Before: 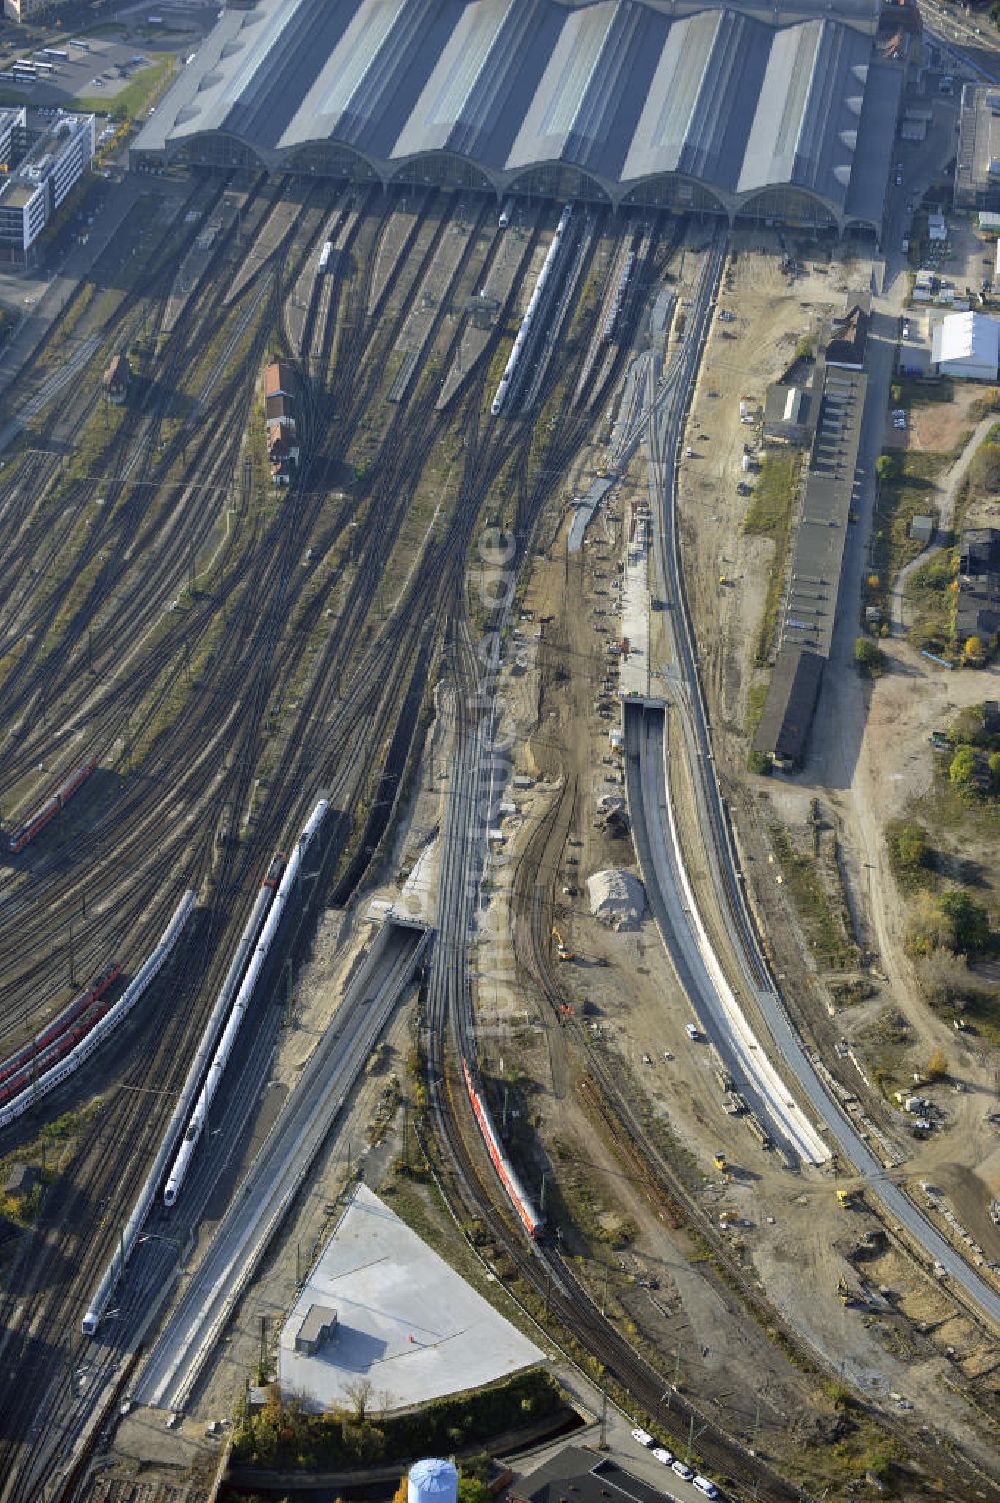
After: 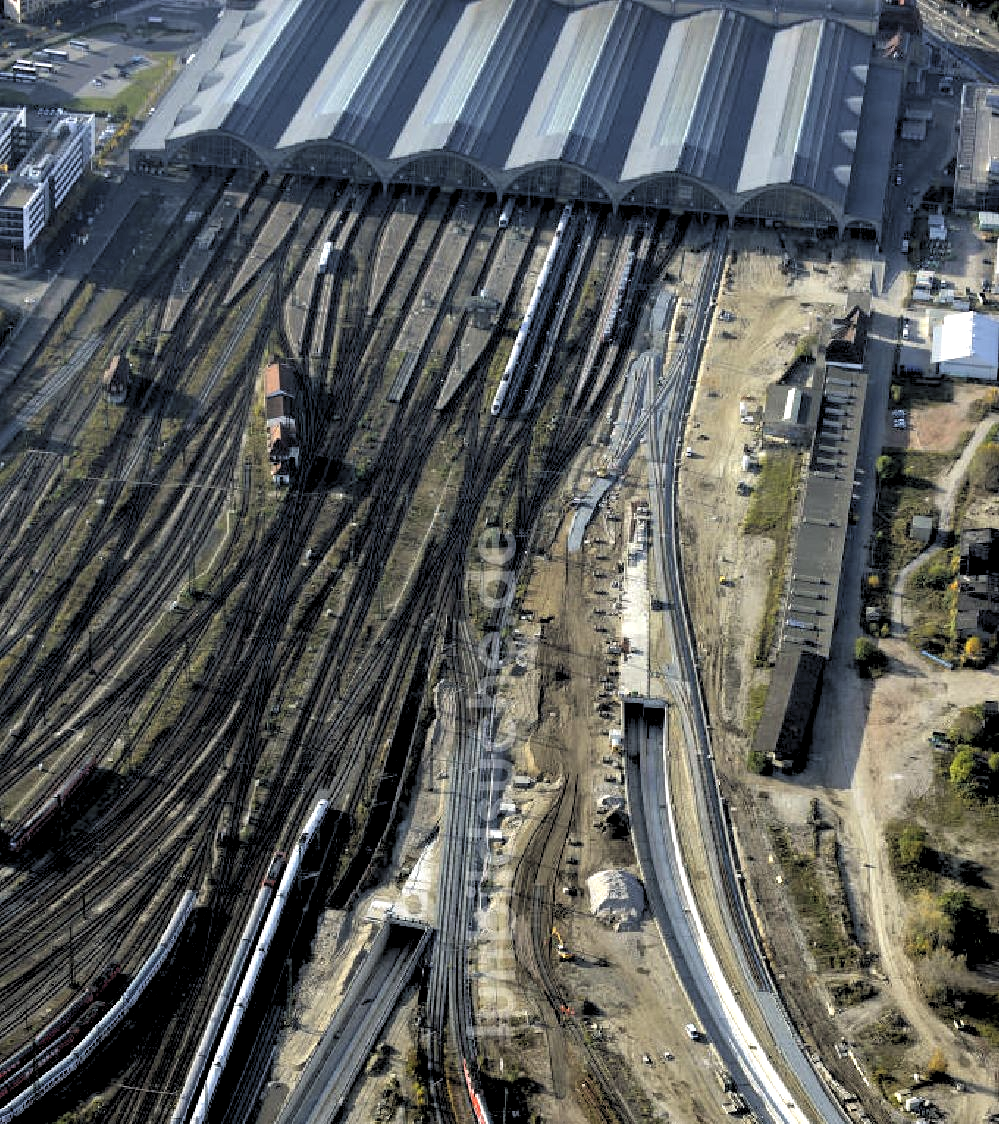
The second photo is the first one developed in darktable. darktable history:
crop: bottom 24.967%
levels: levels [0.052, 0.496, 0.908]
rgb levels: levels [[0.029, 0.461, 0.922], [0, 0.5, 1], [0, 0.5, 1]]
